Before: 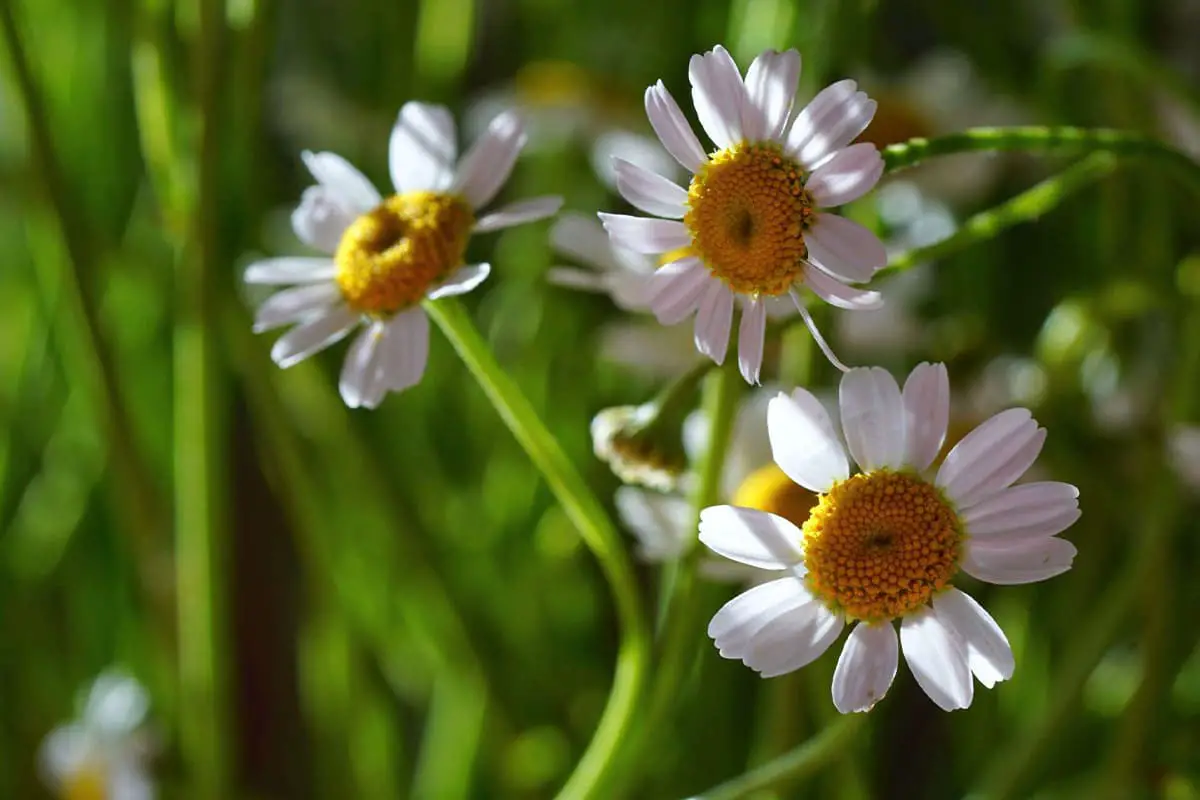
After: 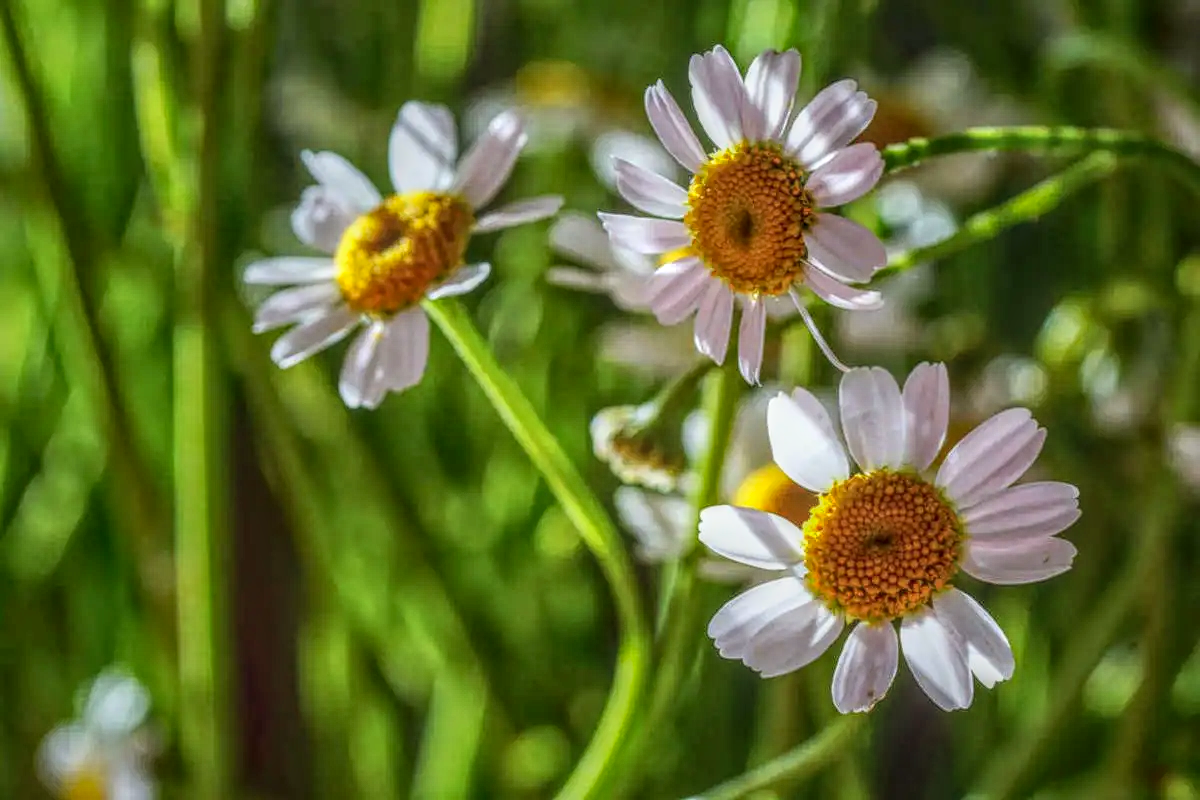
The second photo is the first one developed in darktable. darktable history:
color calibration: illuminant same as pipeline (D50), adaptation XYZ, x 0.346, y 0.358, temperature 5009.22 K
local contrast: highlights 3%, shadows 2%, detail 199%, midtone range 0.25
contrast brightness saturation: contrast 0.202, brightness 0.141, saturation 0.138
